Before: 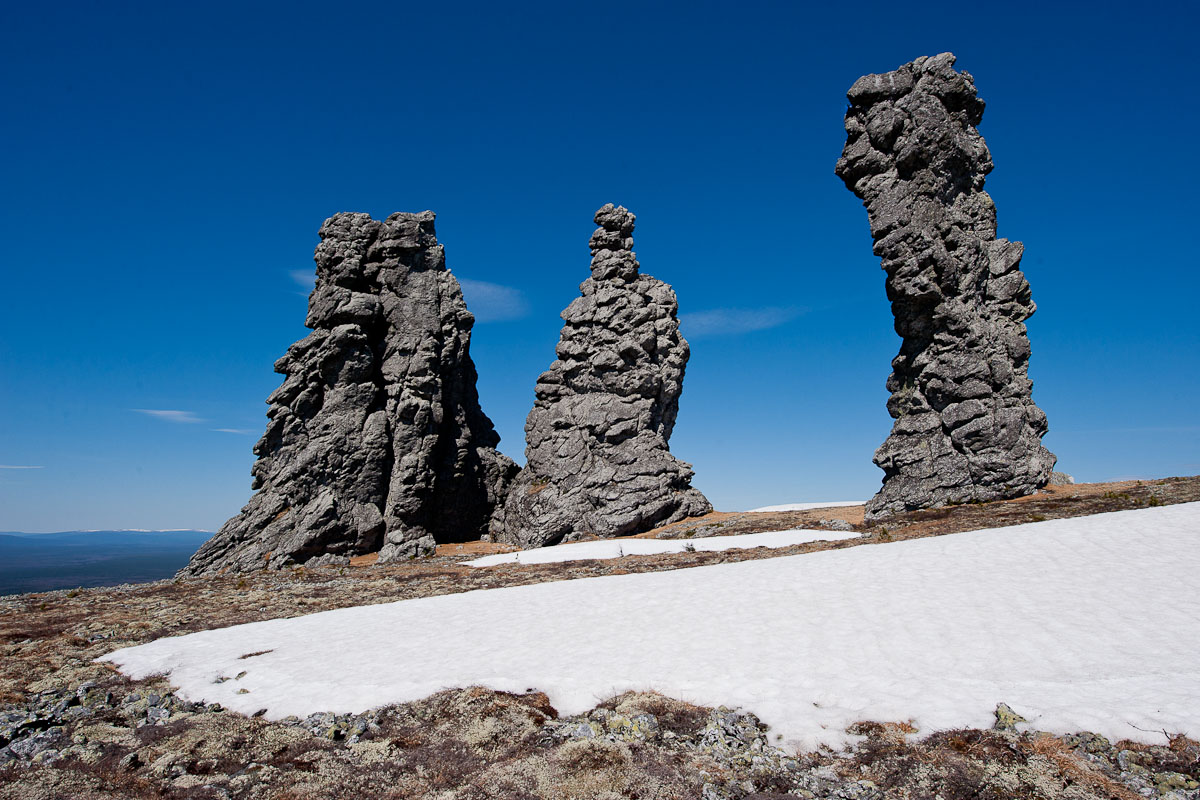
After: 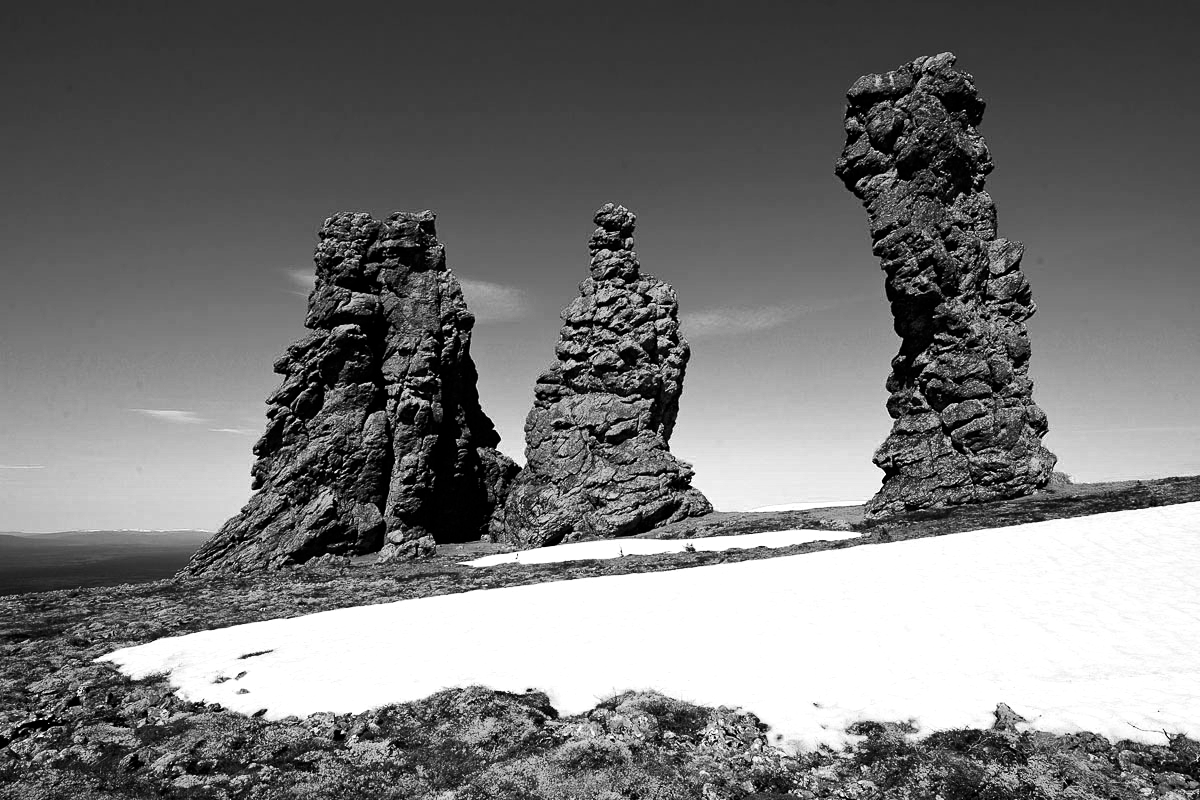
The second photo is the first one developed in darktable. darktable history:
color correction: highlights a* -10.31, highlights b* -9.84
contrast brightness saturation: contrast 0.205, brightness -0.104, saturation 0.208
color zones: curves: ch0 [(0, 0.613) (0.01, 0.613) (0.245, 0.448) (0.498, 0.529) (0.642, 0.665) (0.879, 0.777) (0.99, 0.613)]; ch1 [(0, 0) (0.143, 0) (0.286, 0) (0.429, 0) (0.571, 0) (0.714, 0) (0.857, 0)]
